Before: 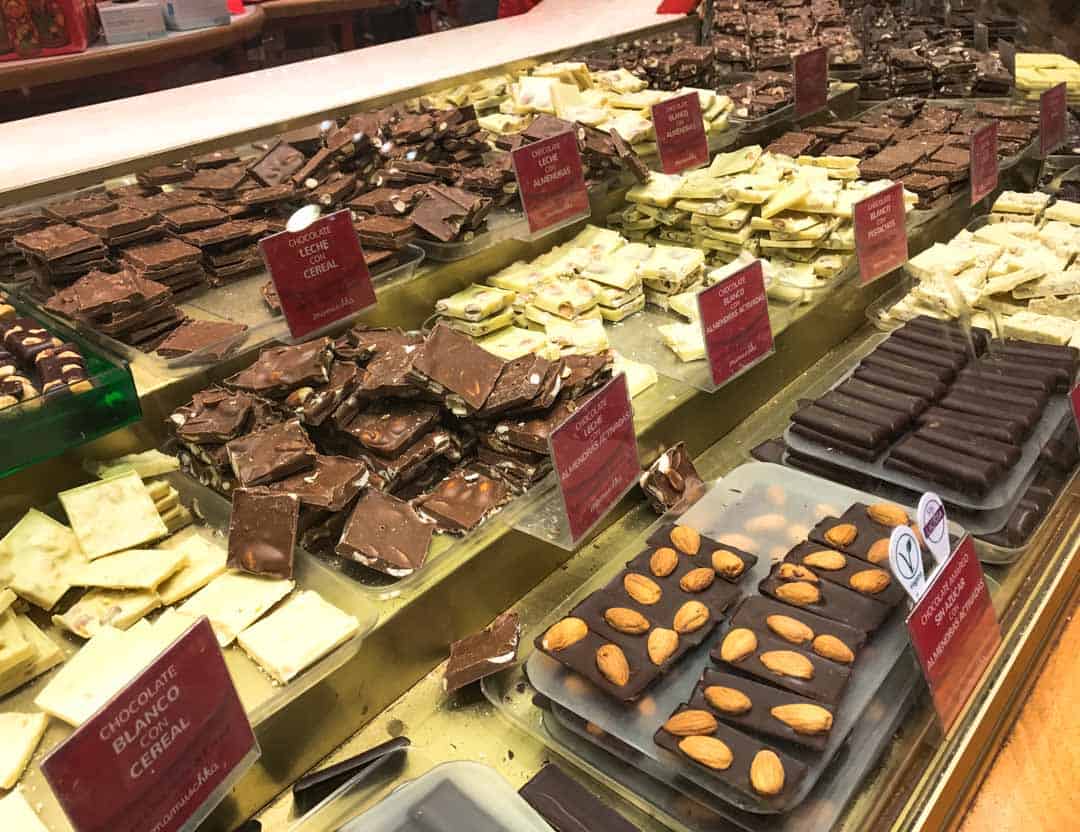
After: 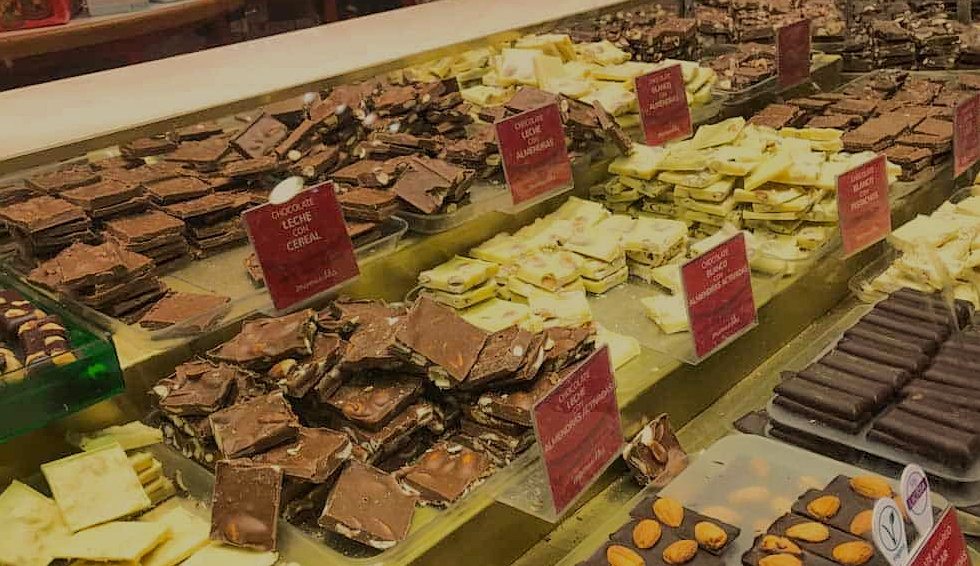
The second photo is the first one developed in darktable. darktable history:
color correction: highlights a* 1.49, highlights b* 17.67
crop: left 1.582%, top 3.401%, right 7.639%, bottom 28.502%
sharpen: radius 1.271, amount 0.303, threshold 0.006
tone equalizer: -8 EV -0.016 EV, -7 EV 0.012 EV, -6 EV -0.006 EV, -5 EV 0.004 EV, -4 EV -0.043 EV, -3 EV -0.229 EV, -2 EV -0.673 EV, -1 EV -0.973 EV, +0 EV -0.962 EV, edges refinement/feathering 500, mask exposure compensation -1.57 EV, preserve details no
